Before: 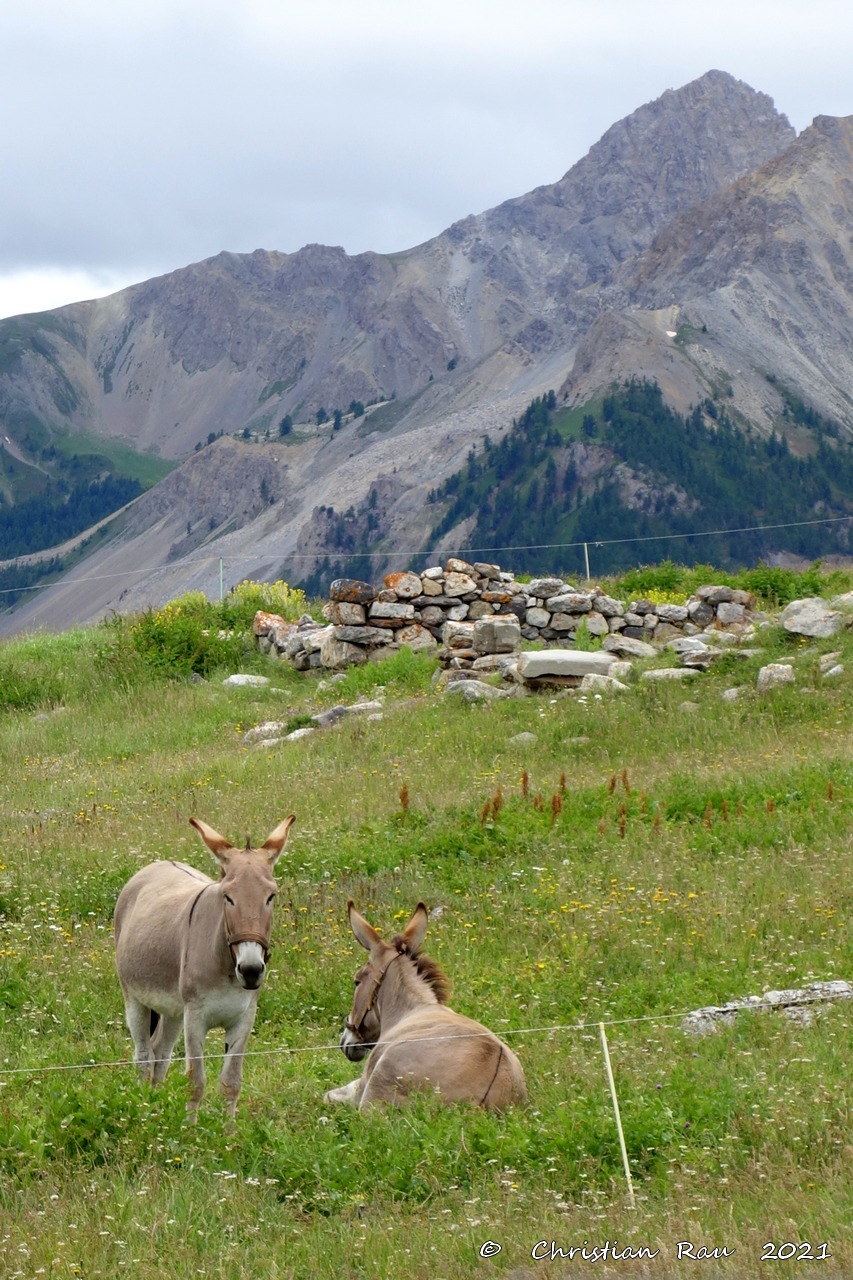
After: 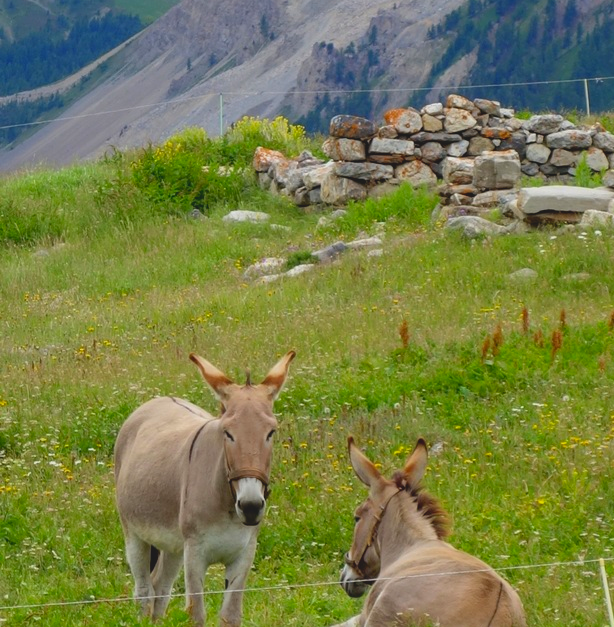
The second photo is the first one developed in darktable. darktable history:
crop: top 36.284%, right 27.987%, bottom 14.719%
contrast brightness saturation: contrast -0.2, saturation 0.187
